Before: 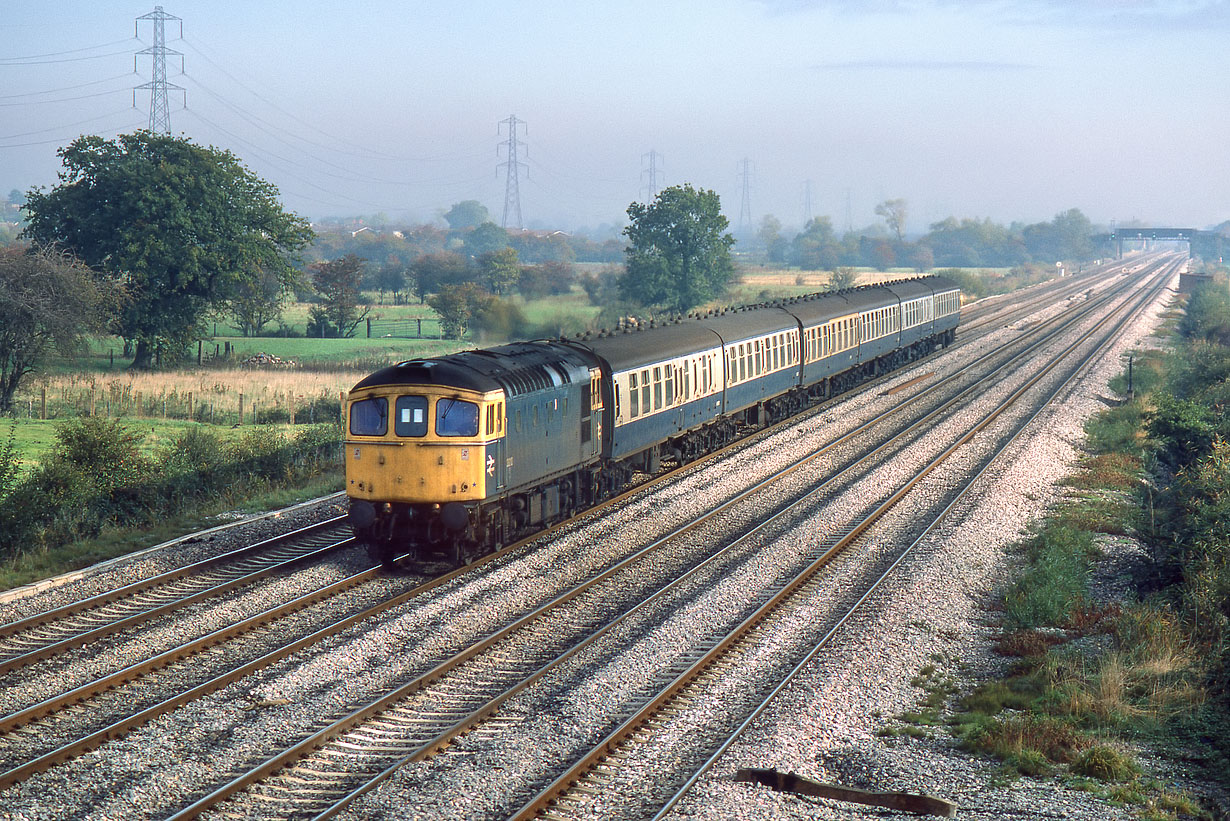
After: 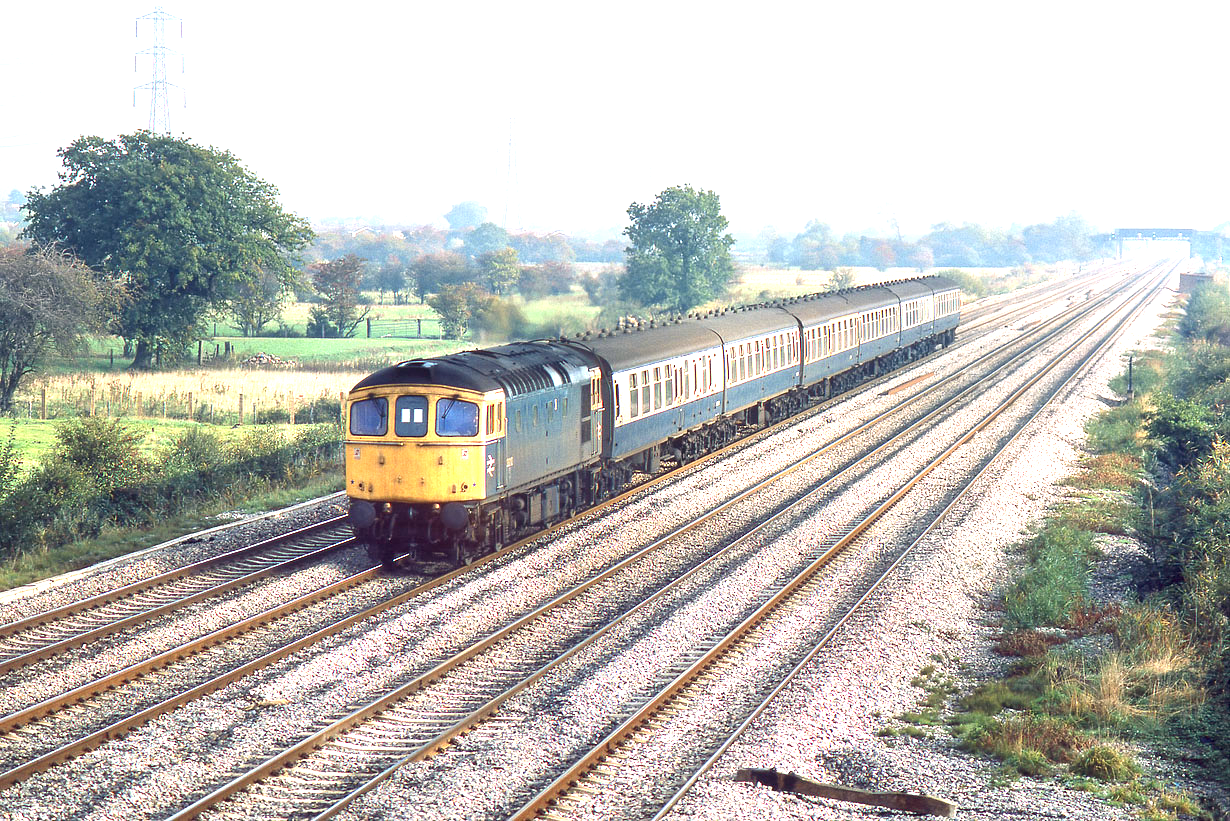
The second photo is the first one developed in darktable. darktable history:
color balance rgb: shadows lift › hue 87.51°, highlights gain › chroma 1.62%, highlights gain › hue 55.1°, global offset › chroma 0.06%, global offset › hue 253.66°, linear chroma grading › global chroma 0.5%
exposure: black level correction 0, exposure 1.35 EV, compensate exposure bias true, compensate highlight preservation false
